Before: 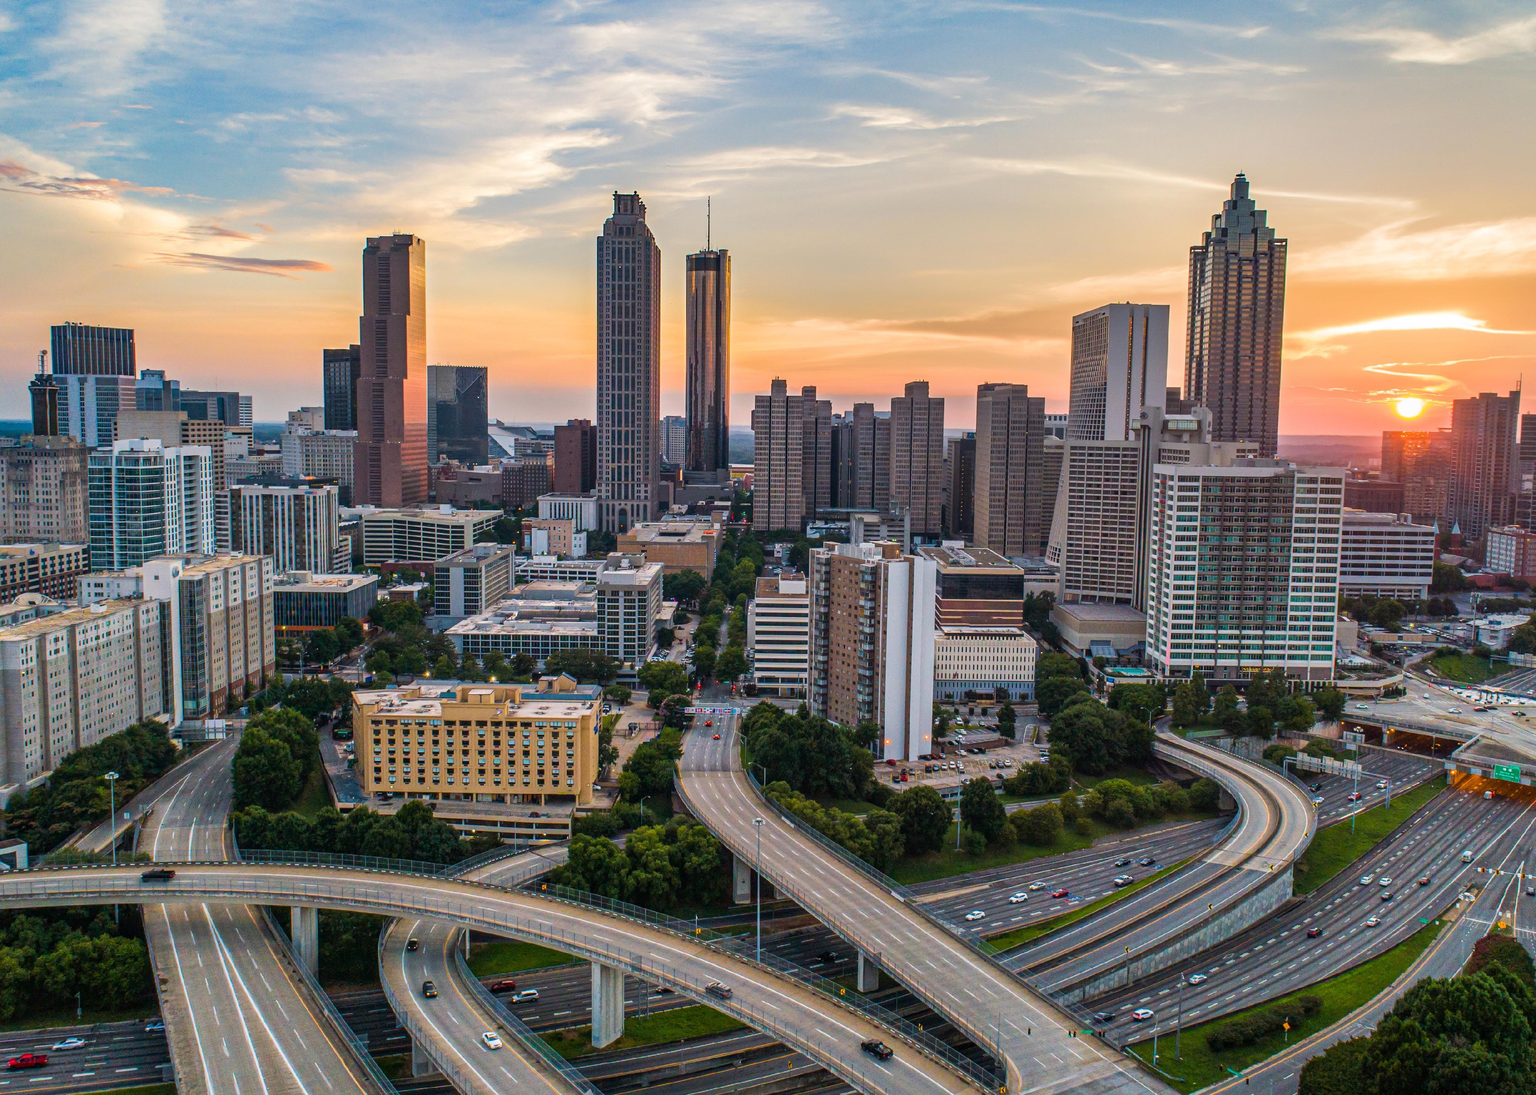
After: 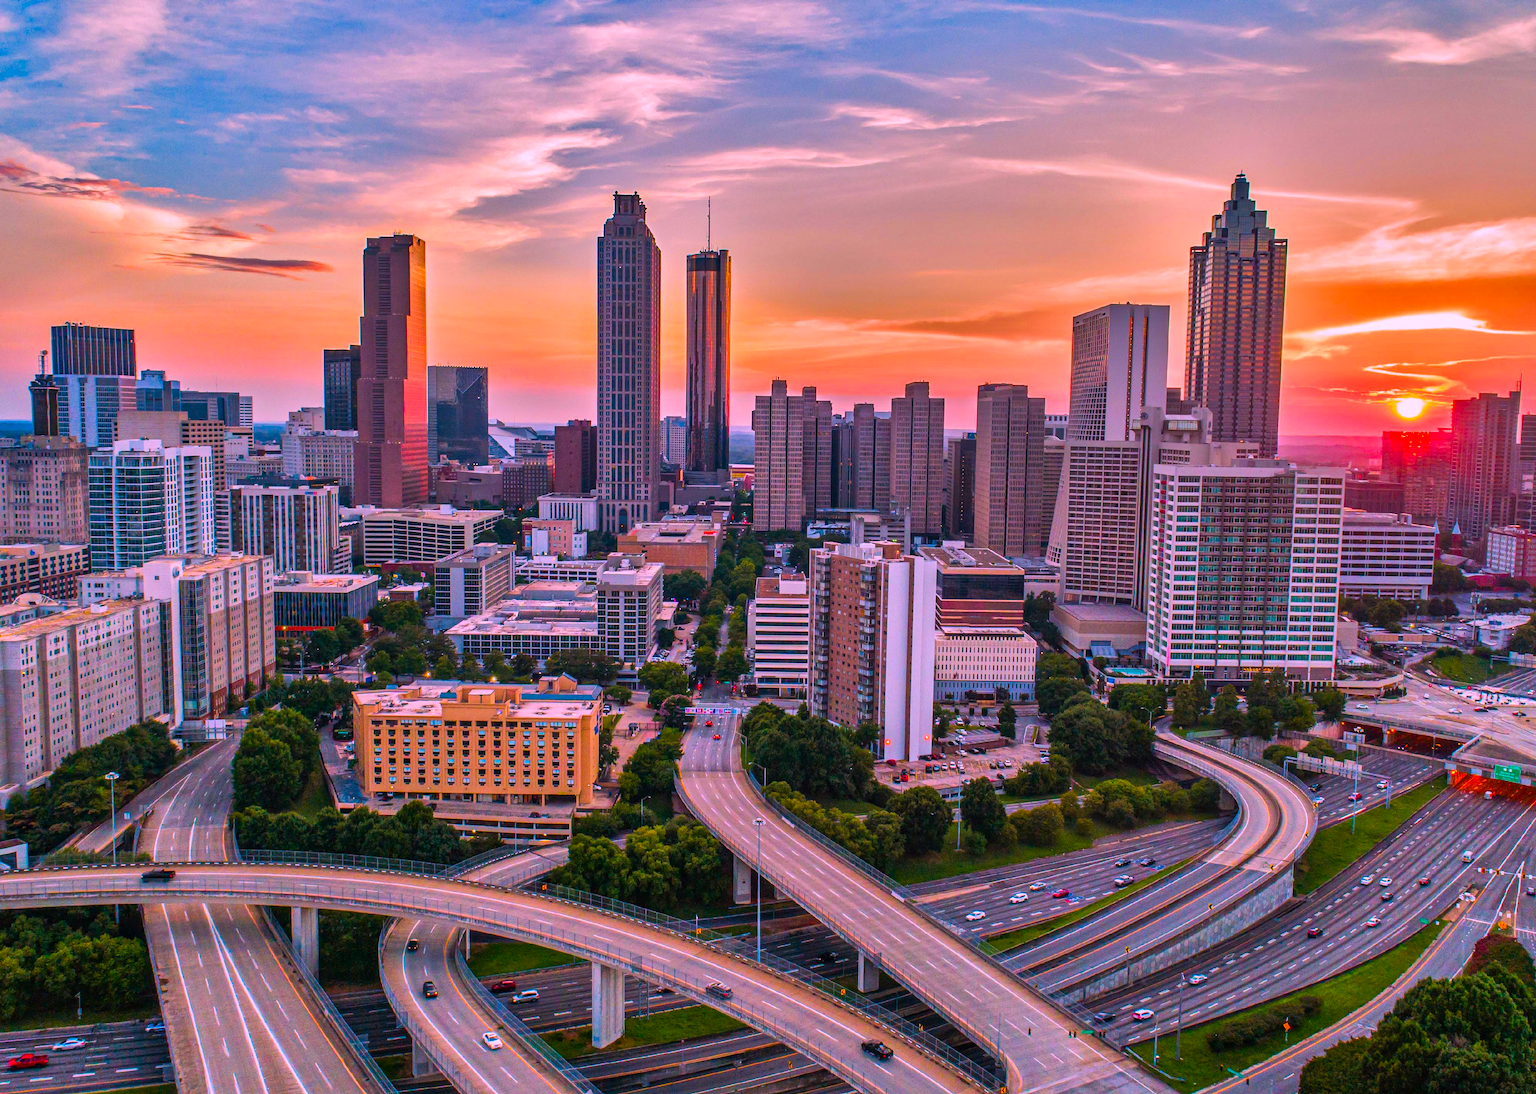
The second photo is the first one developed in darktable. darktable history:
shadows and highlights: shadows 30.64, highlights -62.71, soften with gaussian
color correction: highlights a* 18.92, highlights b* -11.58, saturation 1.65
